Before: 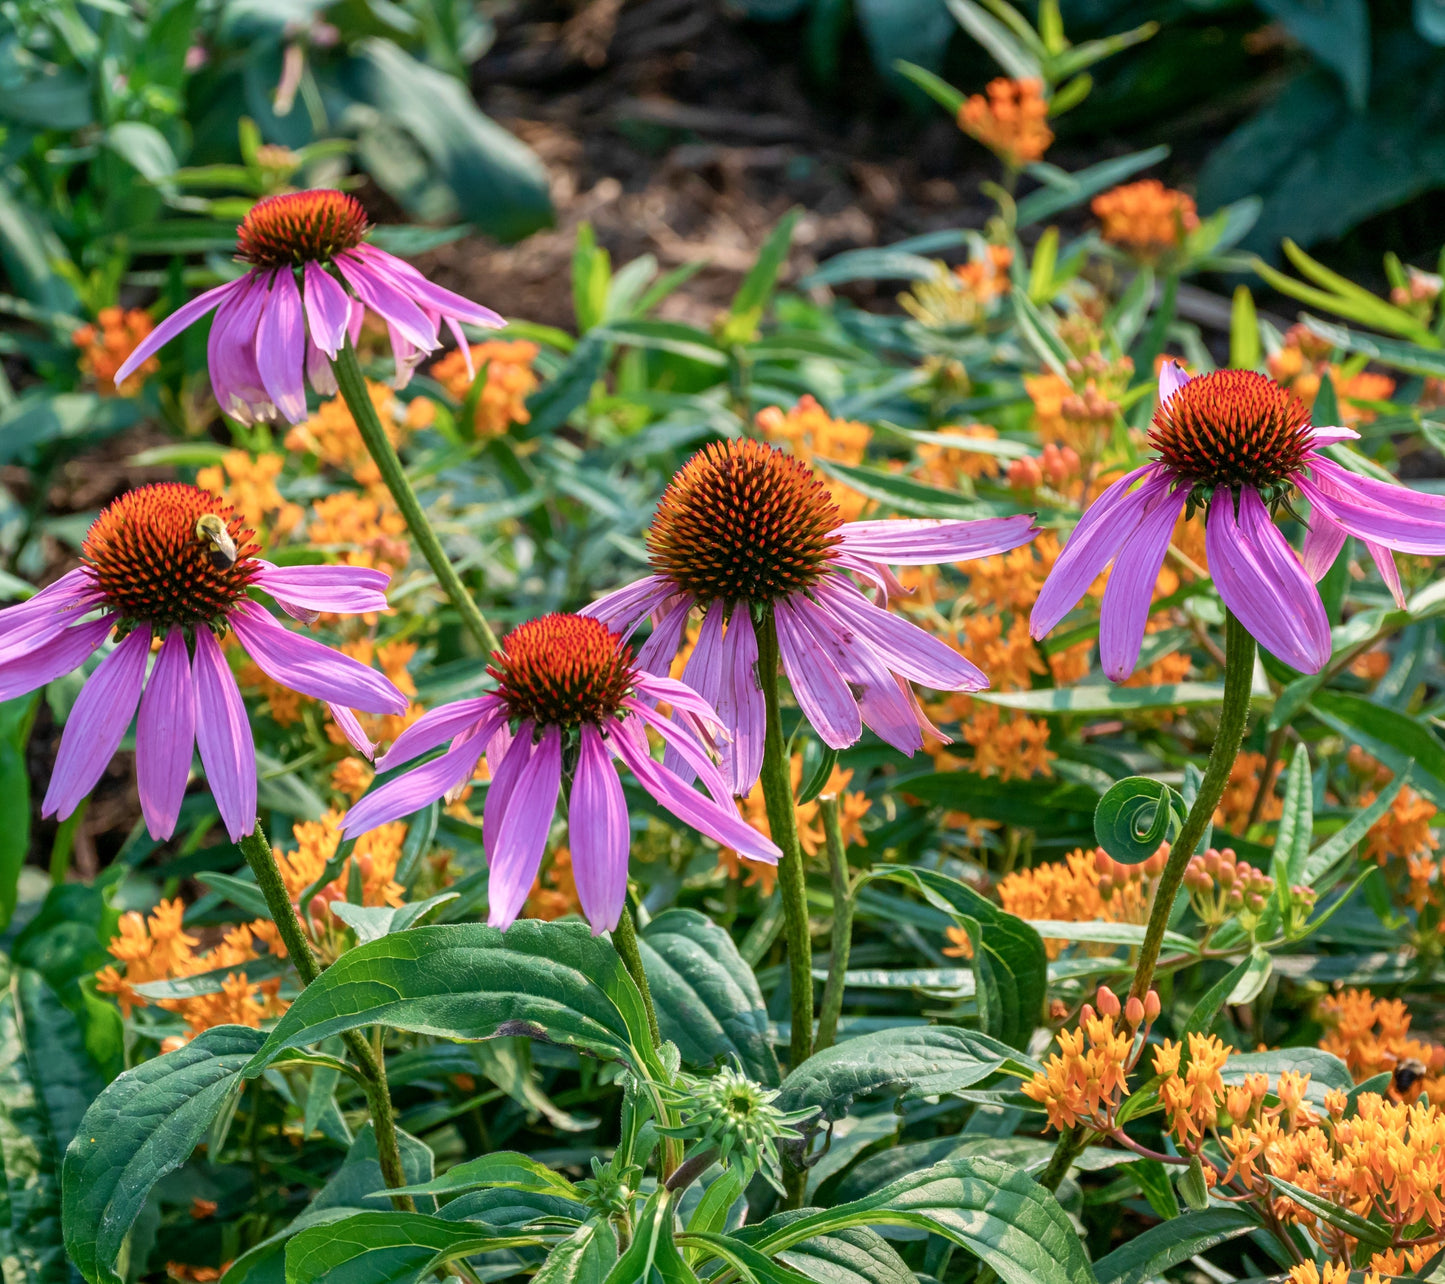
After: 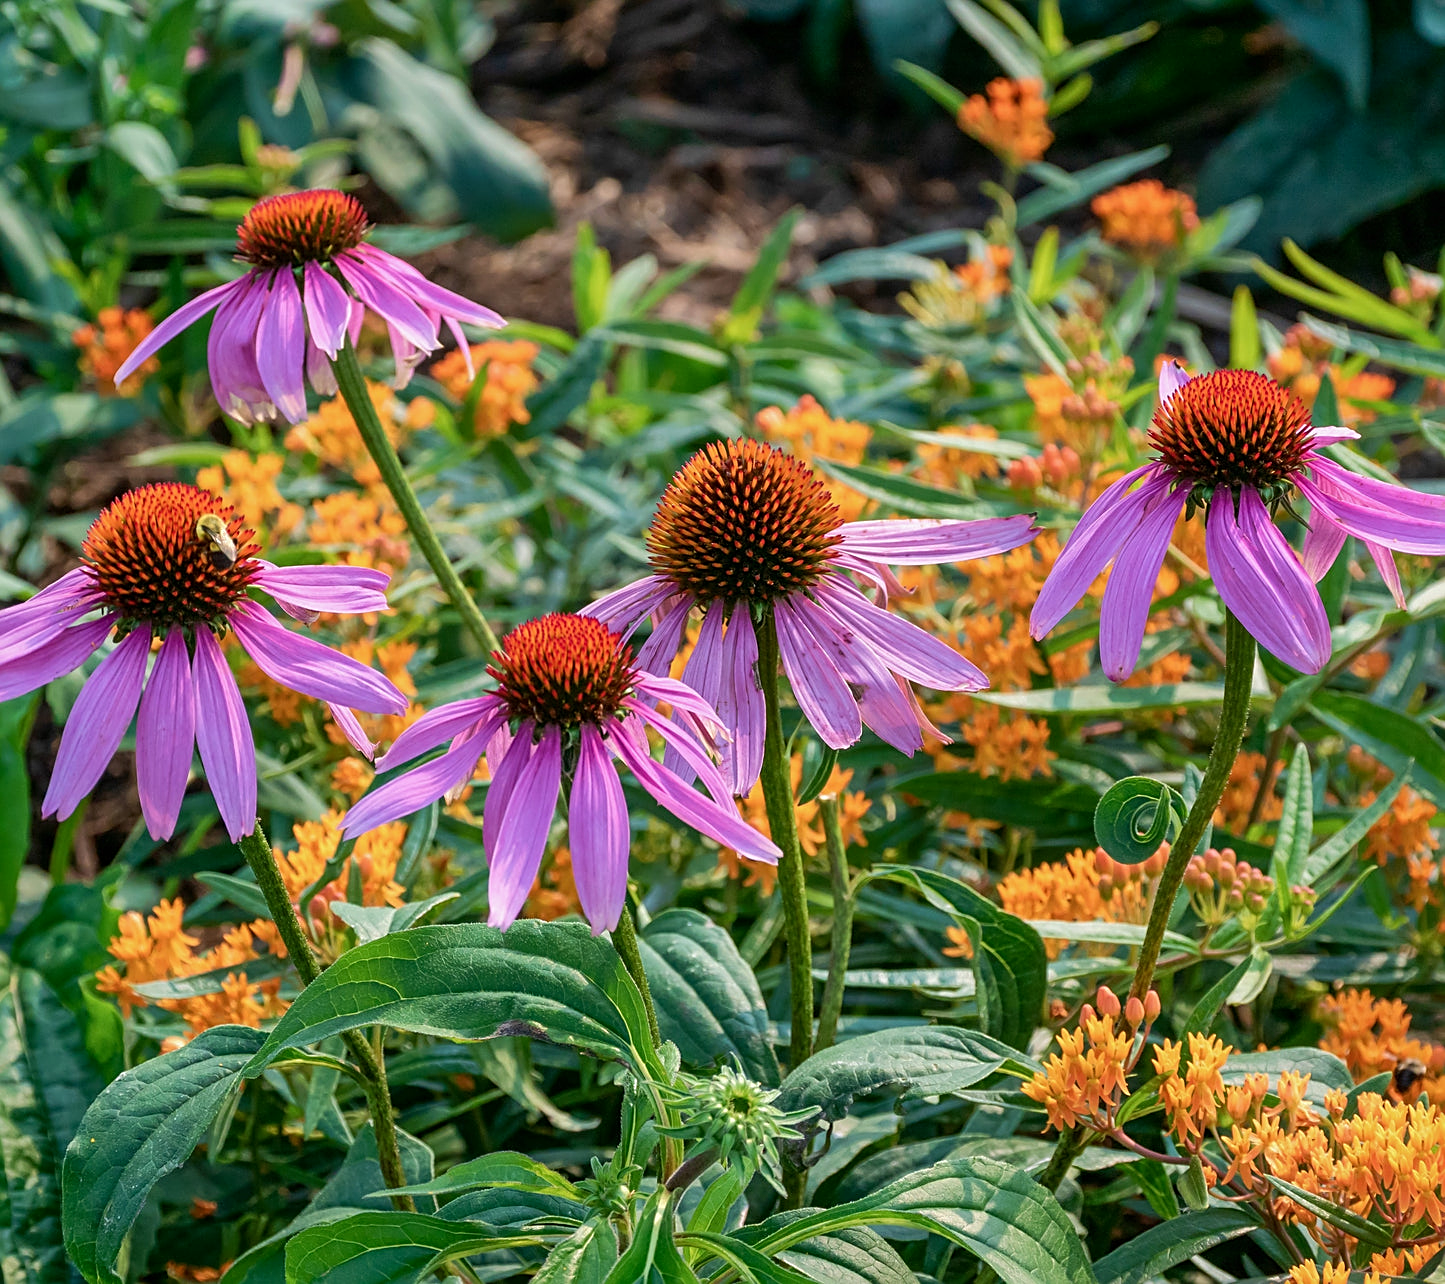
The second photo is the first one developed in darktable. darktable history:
sharpen: on, module defaults
shadows and highlights: shadows -19.96, white point adjustment -1.85, highlights -35.04
